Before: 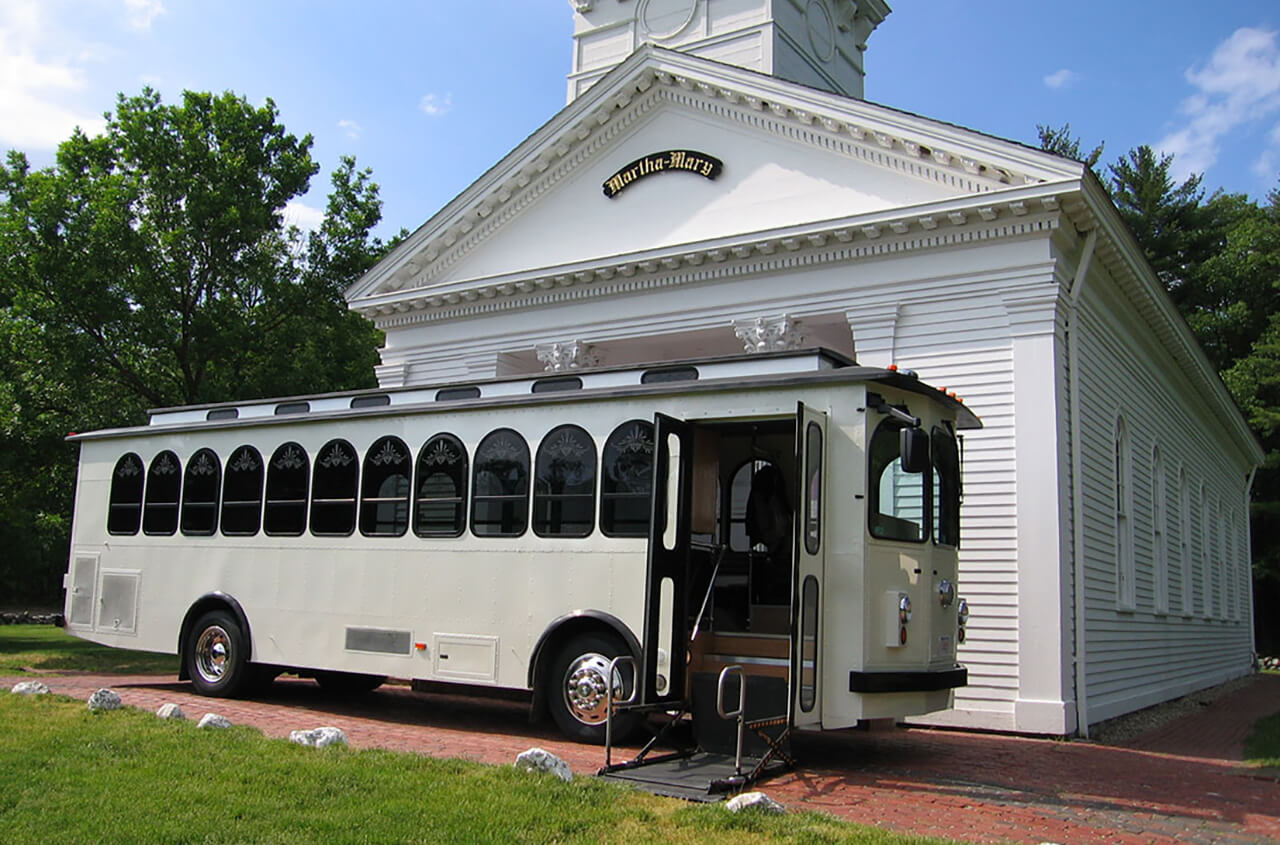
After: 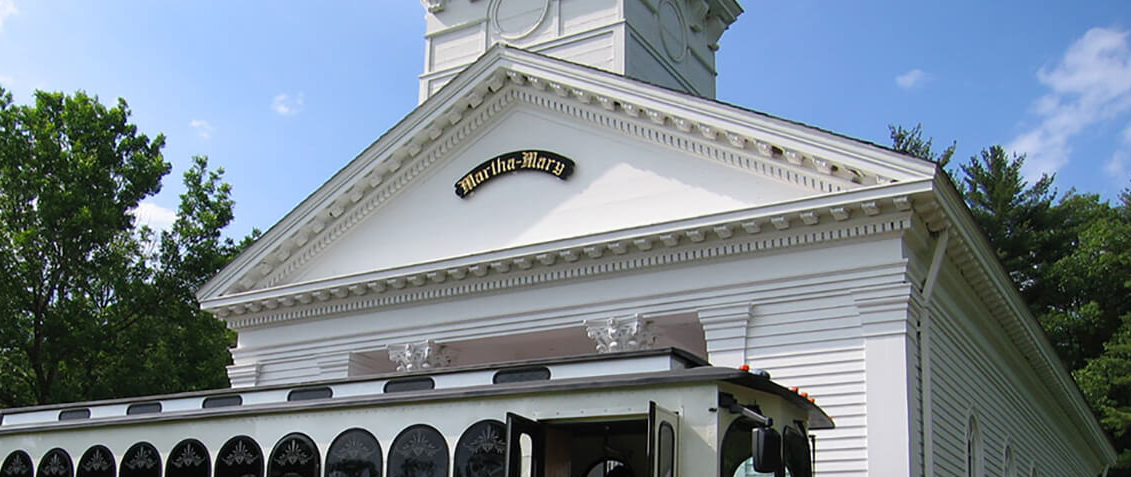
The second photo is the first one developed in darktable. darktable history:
crop and rotate: left 11.625%, bottom 43.535%
exposure: compensate highlight preservation false
